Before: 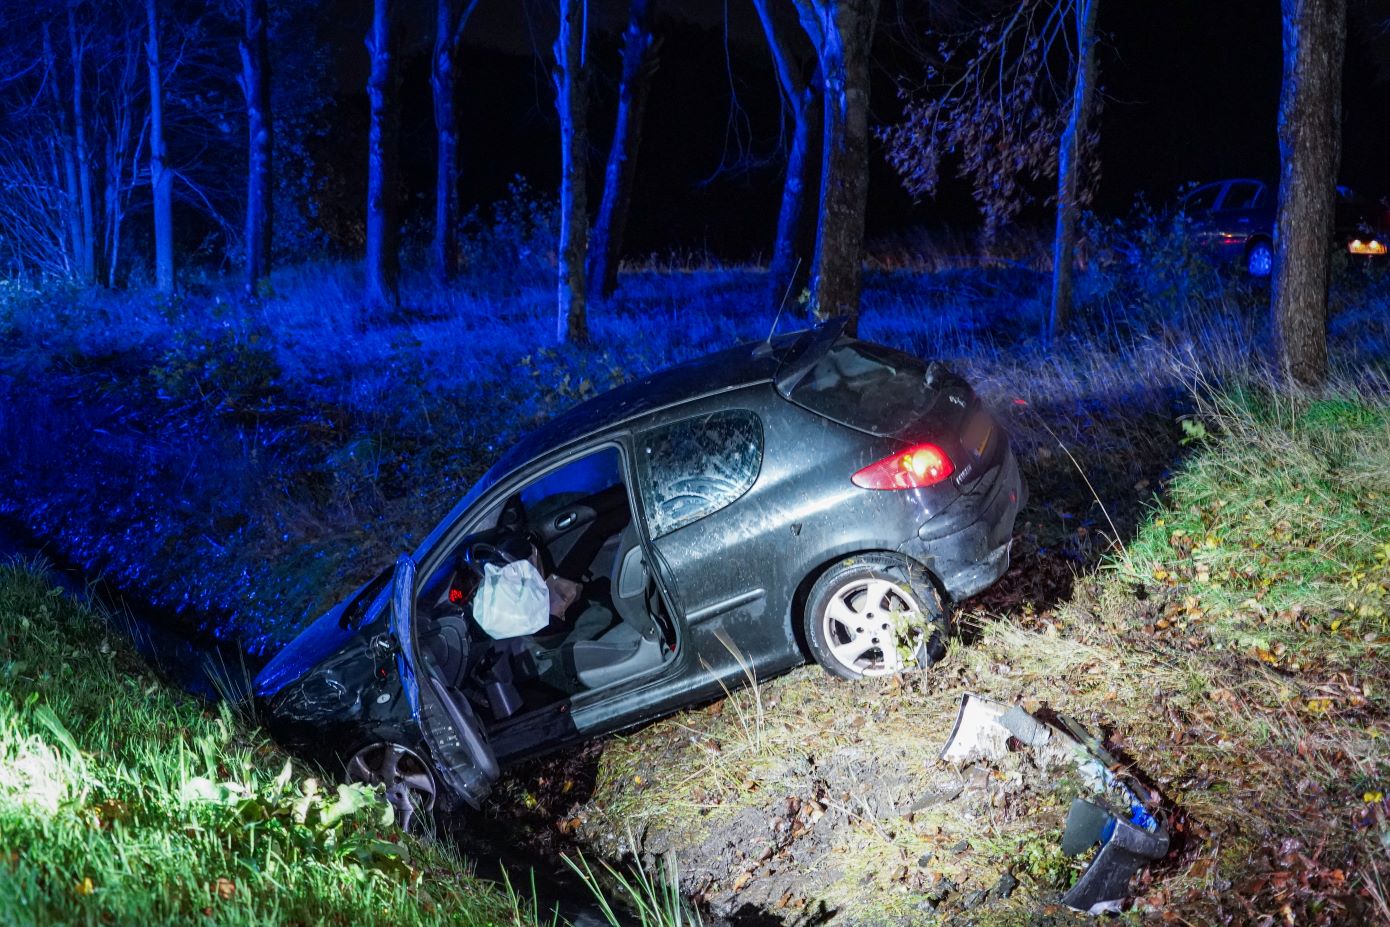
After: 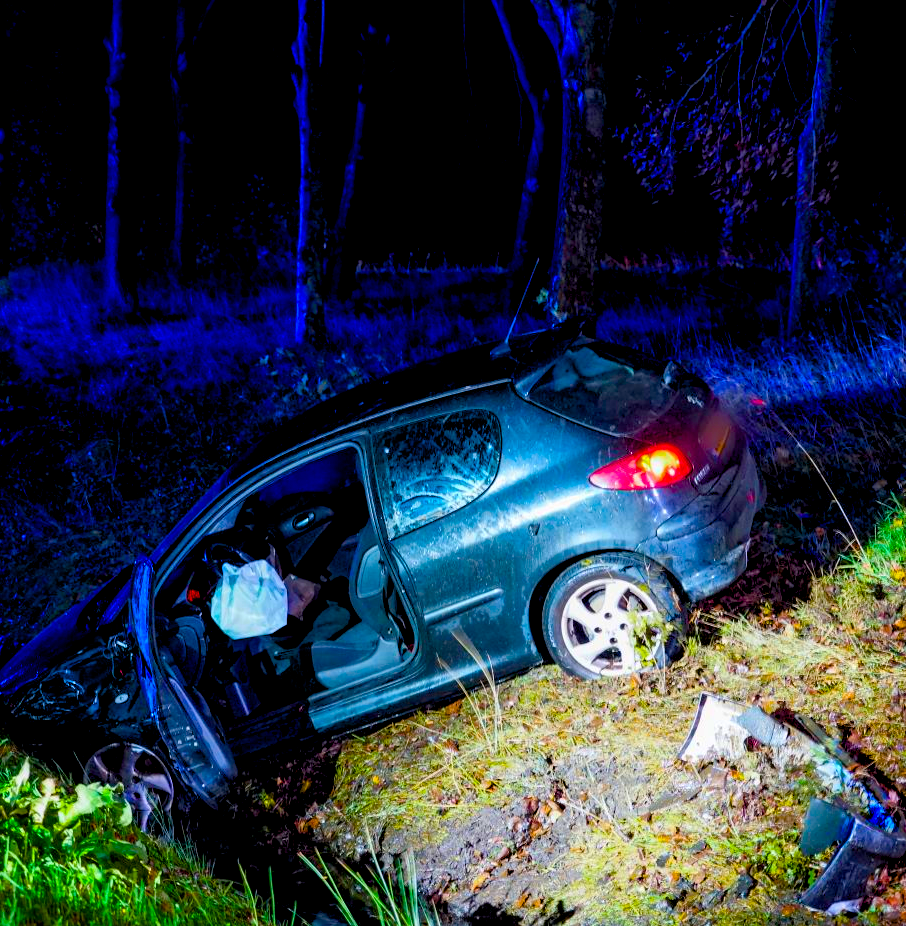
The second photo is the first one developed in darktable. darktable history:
crop and rotate: left 18.881%, right 15.927%
shadows and highlights: radius 122.38, shadows 21.51, white point adjustment -9.62, highlights -15.58, soften with gaussian
exposure: exposure 0.083 EV, compensate exposure bias true, compensate highlight preservation false
color balance rgb: global offset › luminance -0.898%, linear chroma grading › global chroma 9.133%, perceptual saturation grading › global saturation 37.213%, perceptual saturation grading › shadows 35.015%, perceptual brilliance grading › highlights 7.672%, perceptual brilliance grading › mid-tones 2.964%, perceptual brilliance grading › shadows 1.25%, global vibrance 50.682%
